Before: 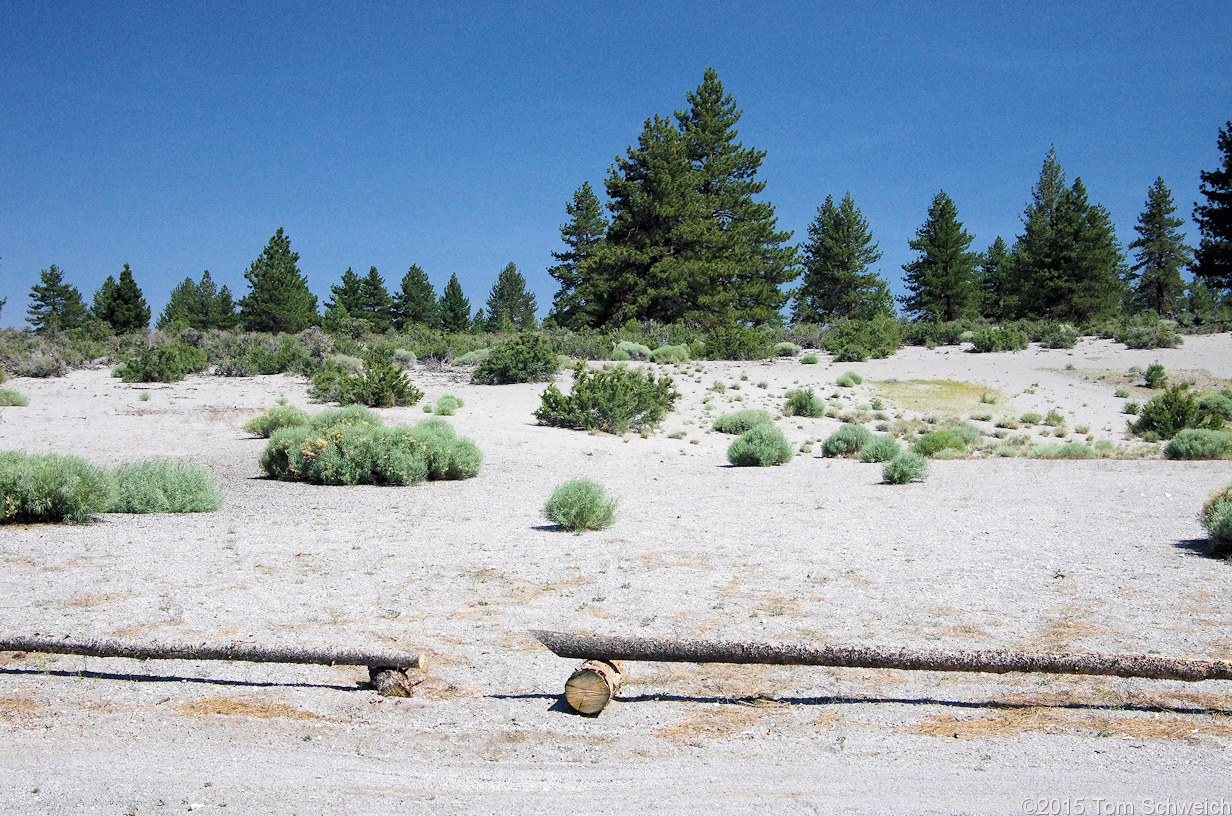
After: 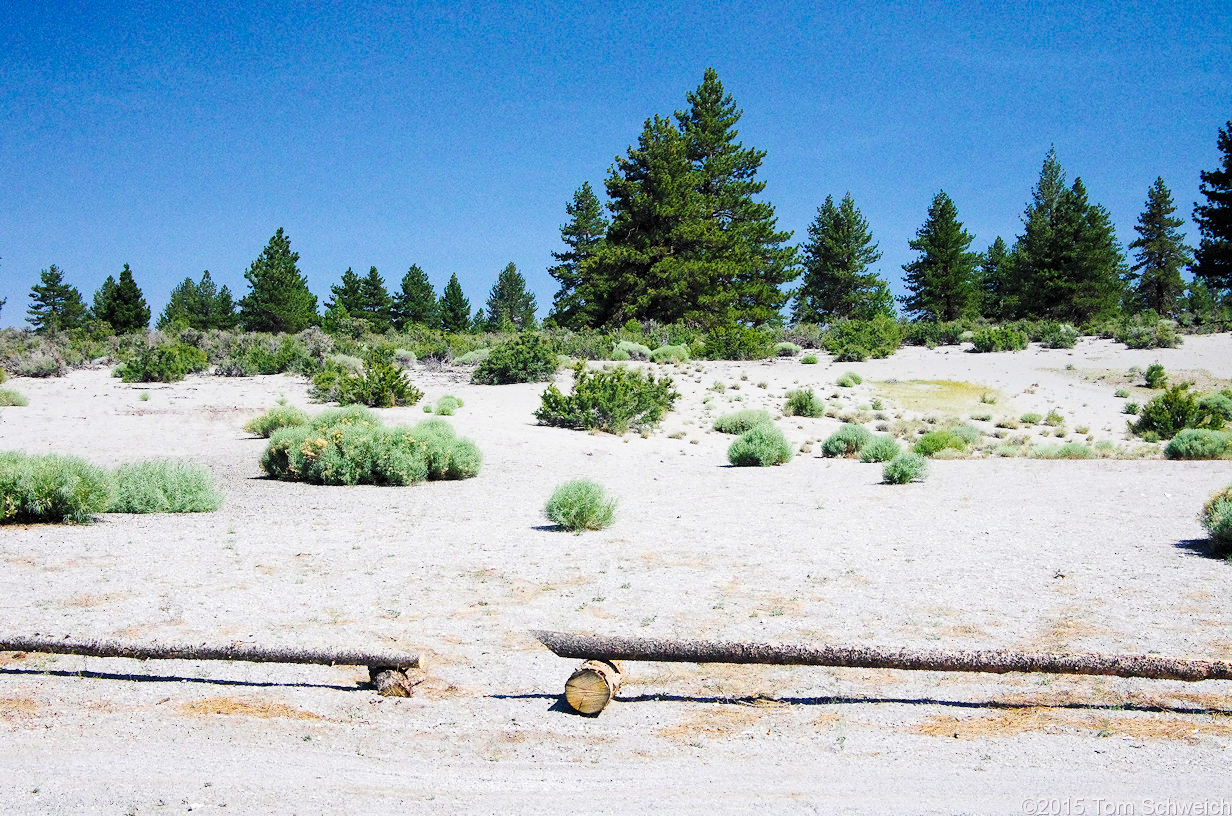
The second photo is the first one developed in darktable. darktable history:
color balance rgb: perceptual saturation grading › global saturation 20%, global vibrance 10%
tone curve: curves: ch0 [(0, 0) (0.003, 0.005) (0.011, 0.013) (0.025, 0.027) (0.044, 0.044) (0.069, 0.06) (0.1, 0.081) (0.136, 0.114) (0.177, 0.16) (0.224, 0.211) (0.277, 0.277) (0.335, 0.354) (0.399, 0.435) (0.468, 0.538) (0.543, 0.626) (0.623, 0.708) (0.709, 0.789) (0.801, 0.867) (0.898, 0.935) (1, 1)], preserve colors none
